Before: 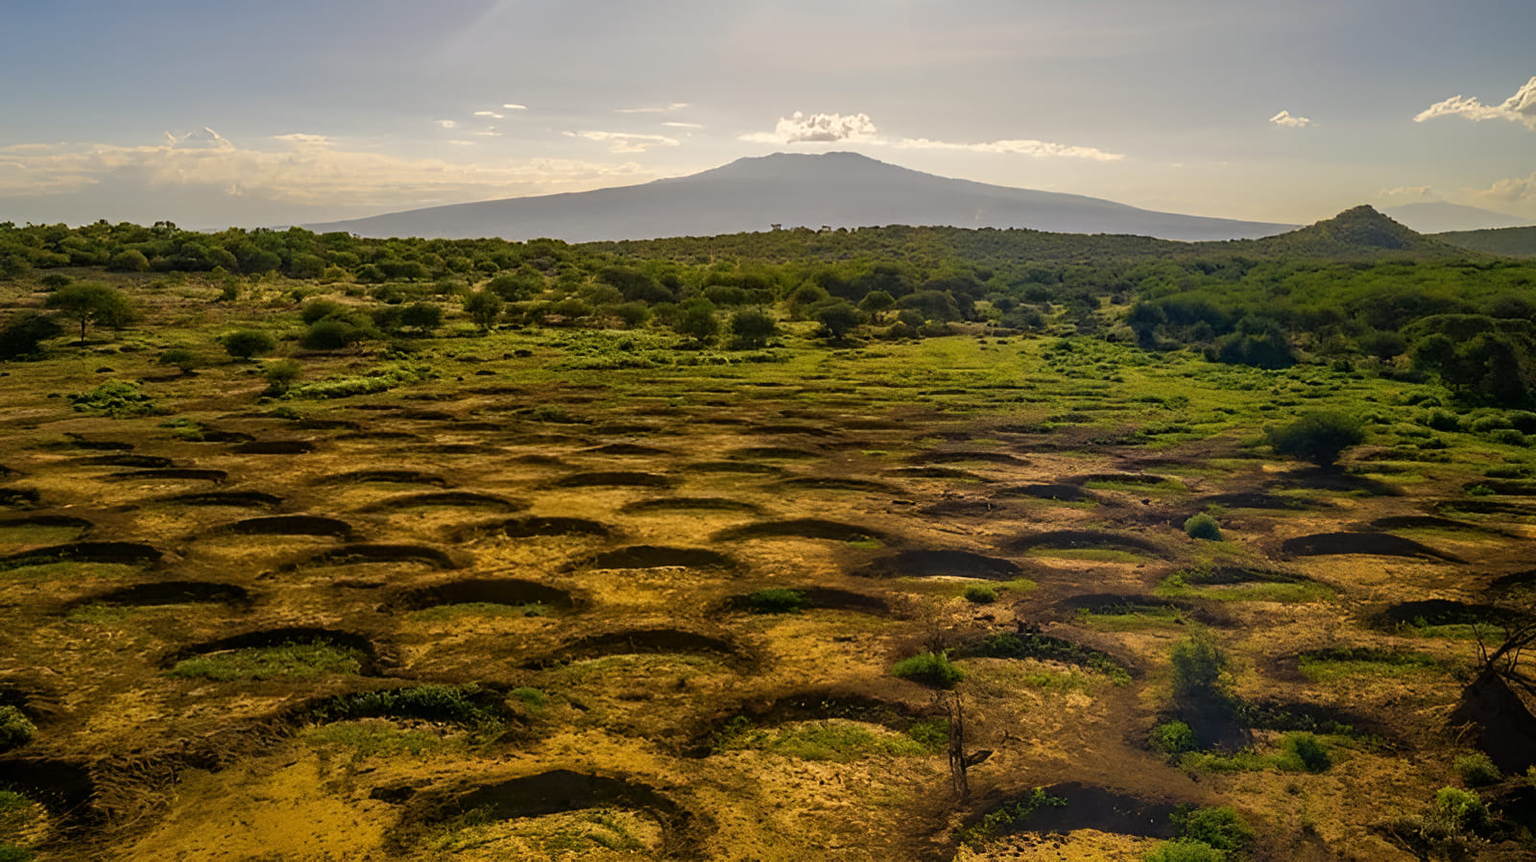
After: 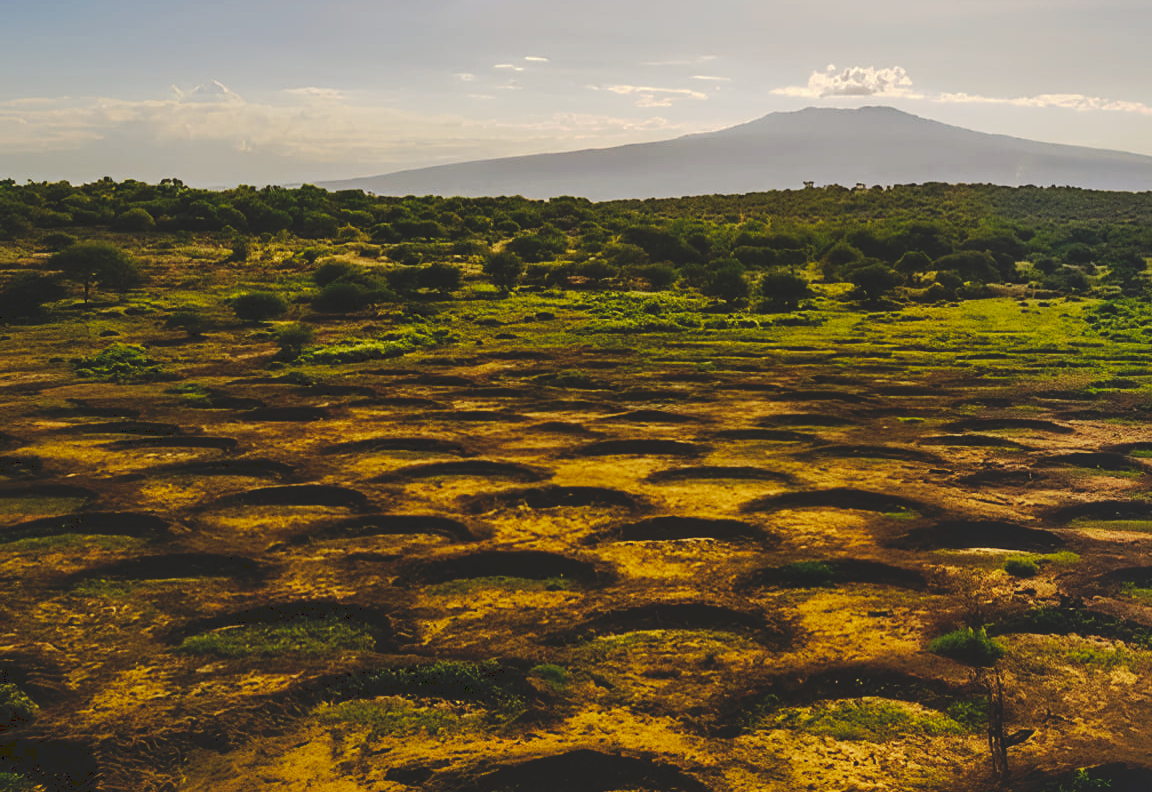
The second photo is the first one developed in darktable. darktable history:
tone curve: curves: ch0 [(0, 0) (0.003, 0.132) (0.011, 0.136) (0.025, 0.14) (0.044, 0.147) (0.069, 0.149) (0.1, 0.156) (0.136, 0.163) (0.177, 0.177) (0.224, 0.2) (0.277, 0.251) (0.335, 0.311) (0.399, 0.387) (0.468, 0.487) (0.543, 0.585) (0.623, 0.675) (0.709, 0.742) (0.801, 0.81) (0.898, 0.867) (1, 1)], preserve colors none
crop: top 5.803%, right 27.864%, bottom 5.804%
